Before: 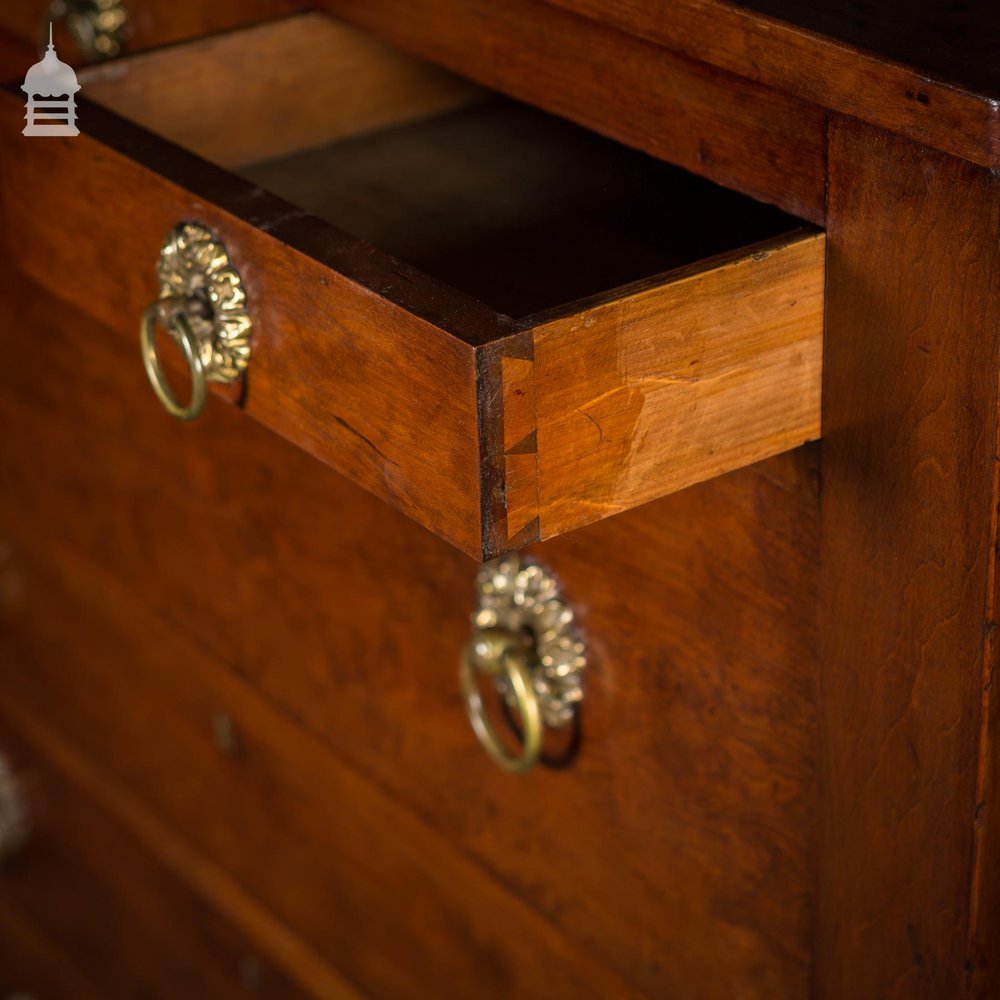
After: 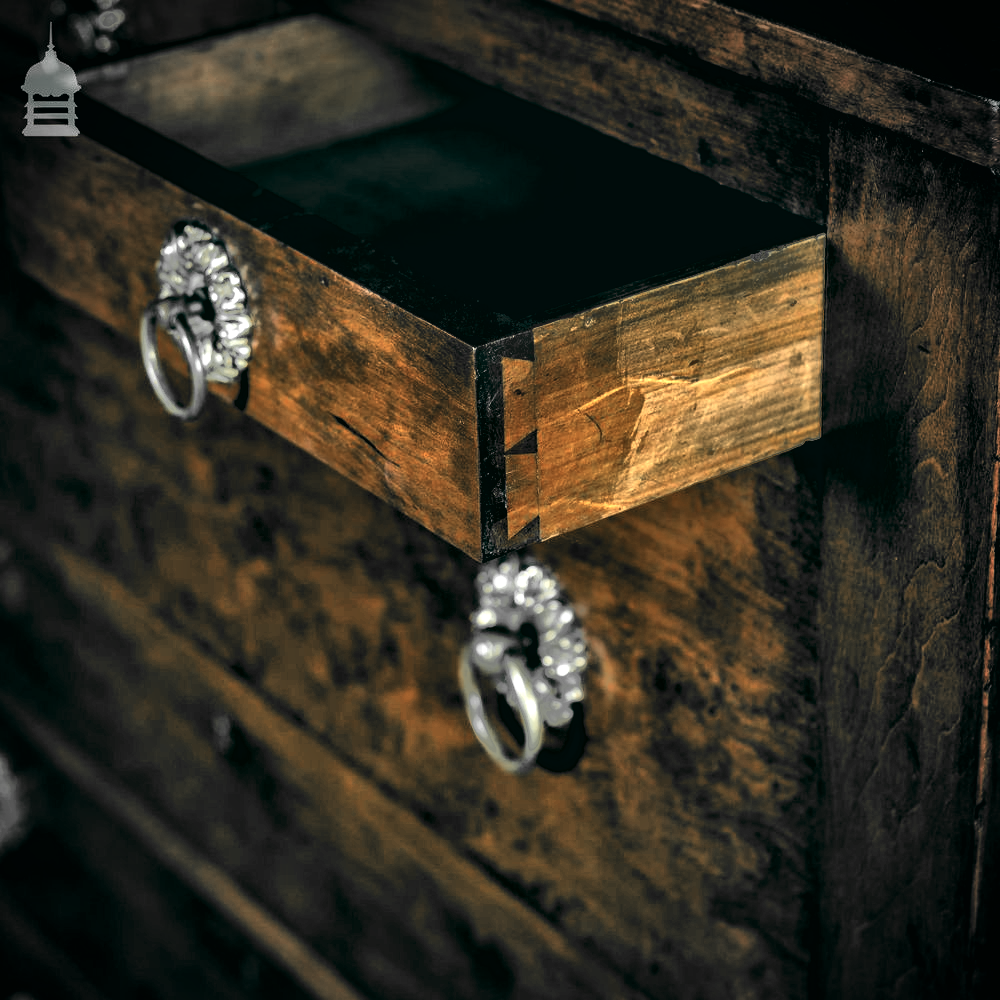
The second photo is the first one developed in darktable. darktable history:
tone curve: curves: ch0 [(0, 0) (0.004, 0.001) (0.133, 0.112) (0.325, 0.362) (0.832, 0.893) (1, 1)], color space Lab, linked channels, preserve colors none
vignetting: automatic ratio true
color correction: highlights a* -20.08, highlights b* 9.8, shadows a* -20.4, shadows b* -10.76
local contrast: mode bilateral grid, contrast 25, coarseness 47, detail 151%, midtone range 0.2
tone mapping: contrast compression 1.5, spatial extent 10 | blend: blend mode average, opacity 100%; mask: uniform (no mask)
color contrast: blue-yellow contrast 0.62
levels: levels [0.044, 0.475, 0.791]
color zones: curves: ch1 [(0, 0.679) (0.143, 0.647) (0.286, 0.261) (0.378, -0.011) (0.571, 0.396) (0.714, 0.399) (0.857, 0.406) (1, 0.679)]
